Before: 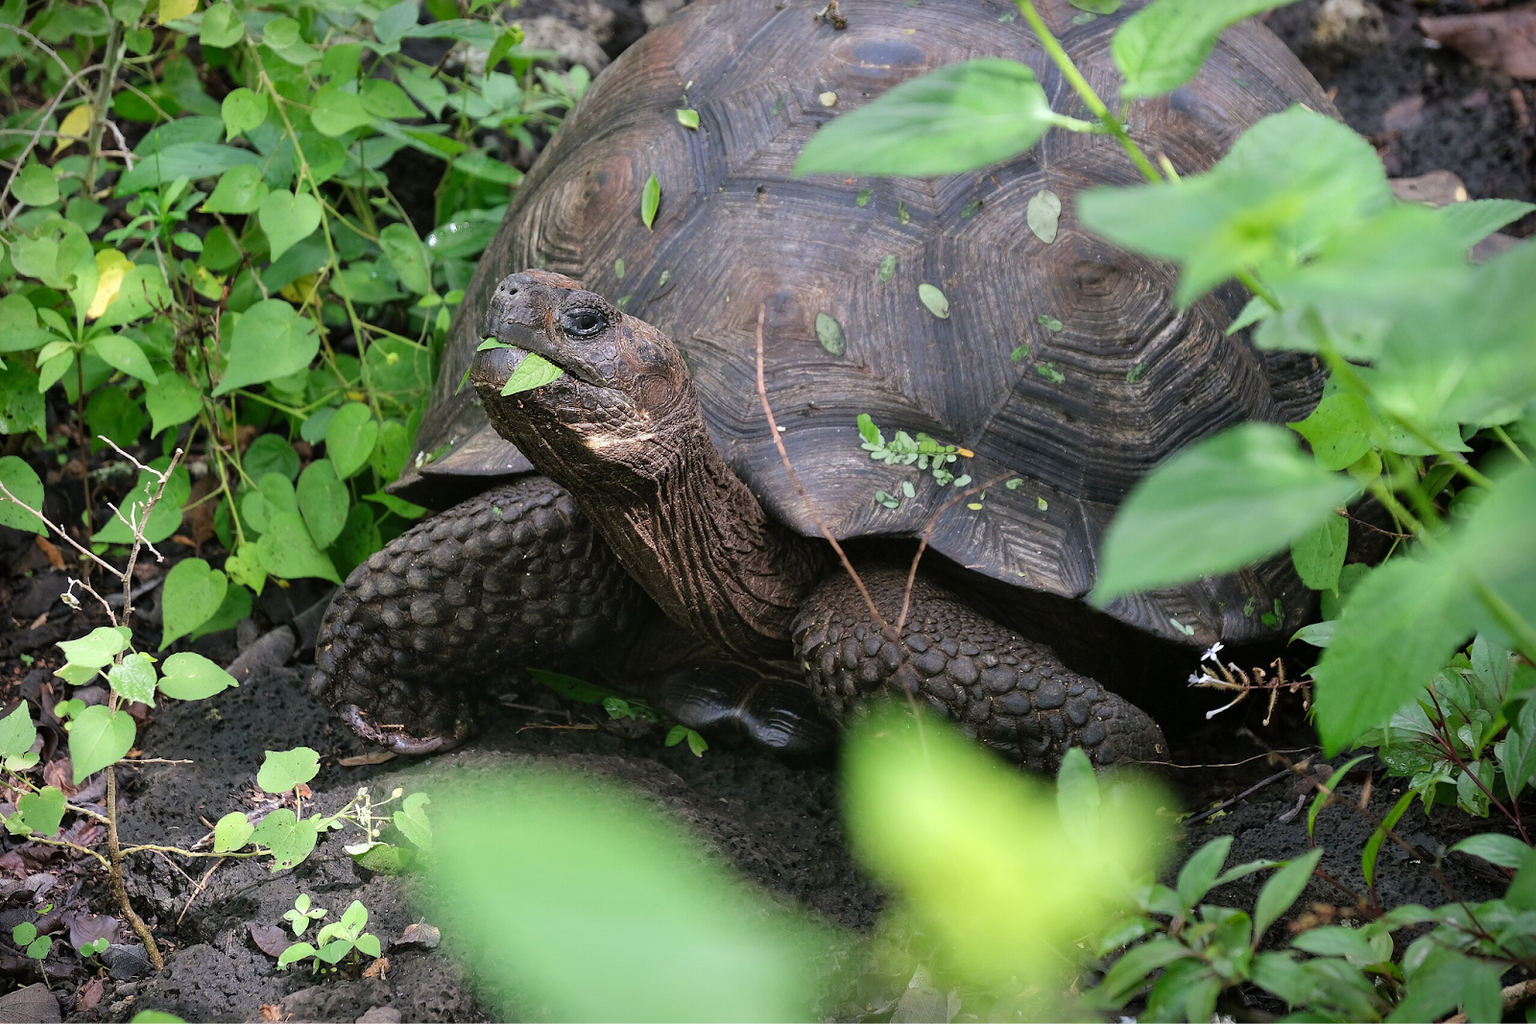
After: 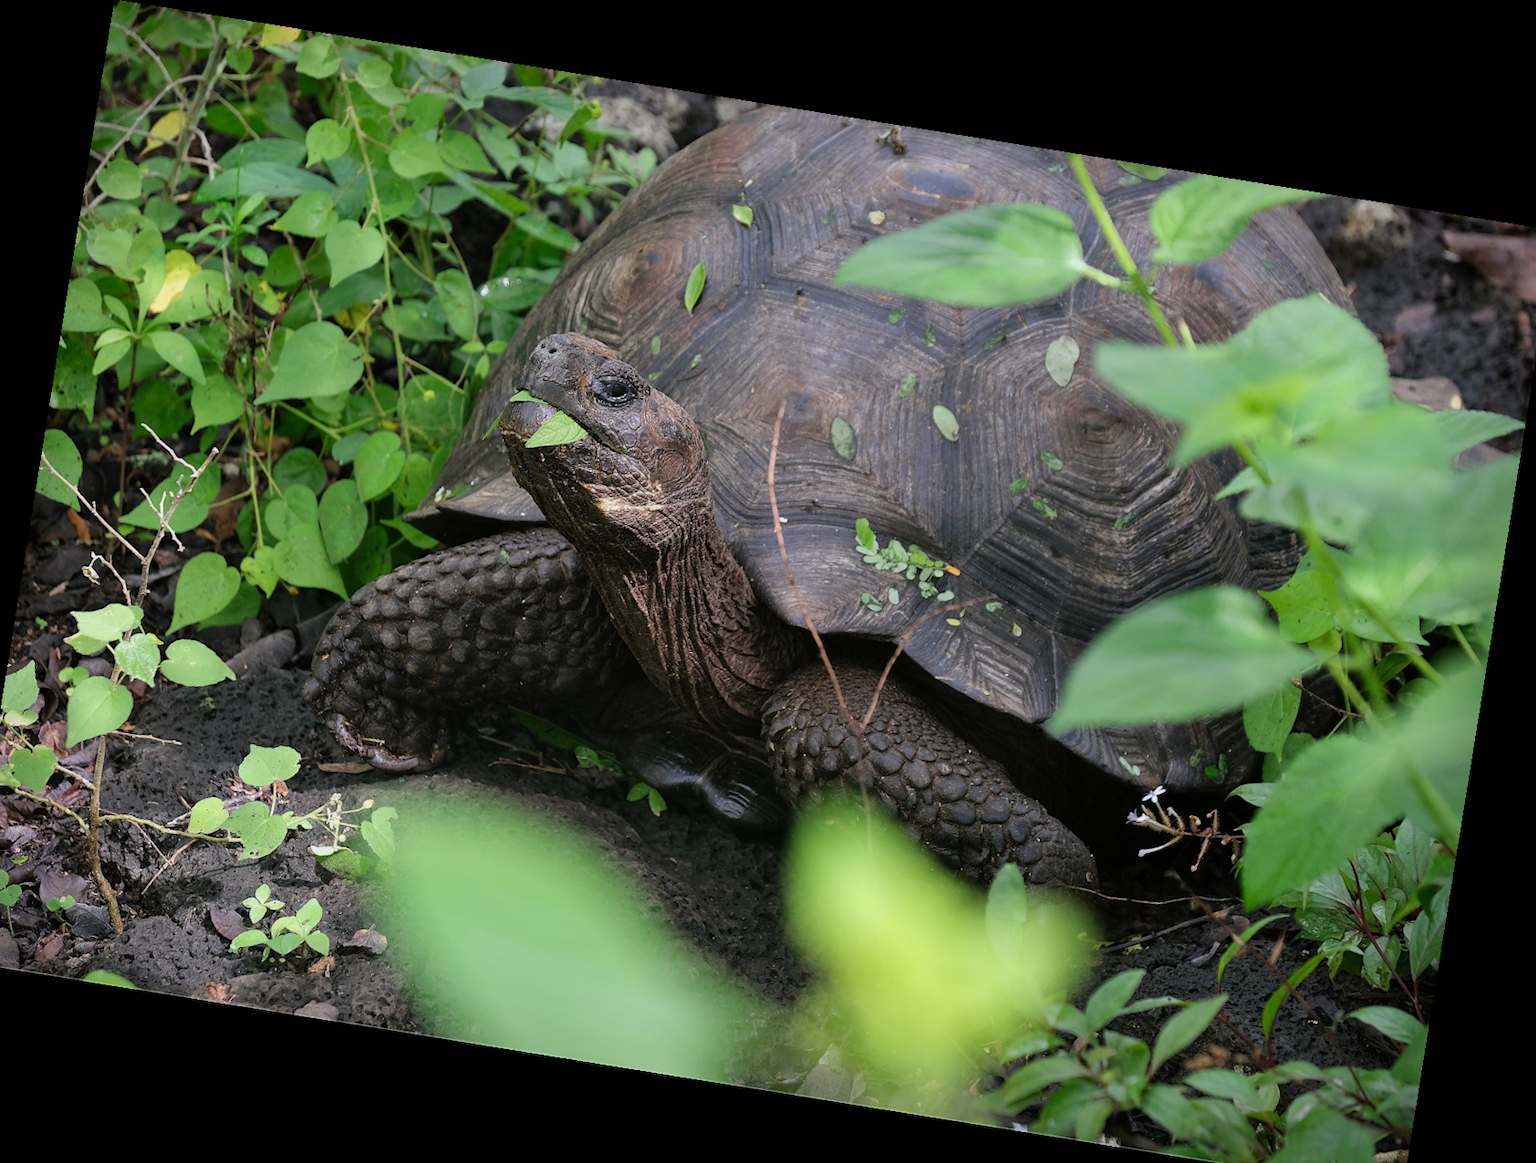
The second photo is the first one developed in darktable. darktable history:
crop and rotate: left 2.536%, right 1.107%, bottom 2.246%
local contrast: mode bilateral grid, contrast 15, coarseness 36, detail 105%, midtone range 0.2
exposure: exposure -0.242 EV, compensate highlight preservation false
rotate and perspective: rotation 9.12°, automatic cropping off
